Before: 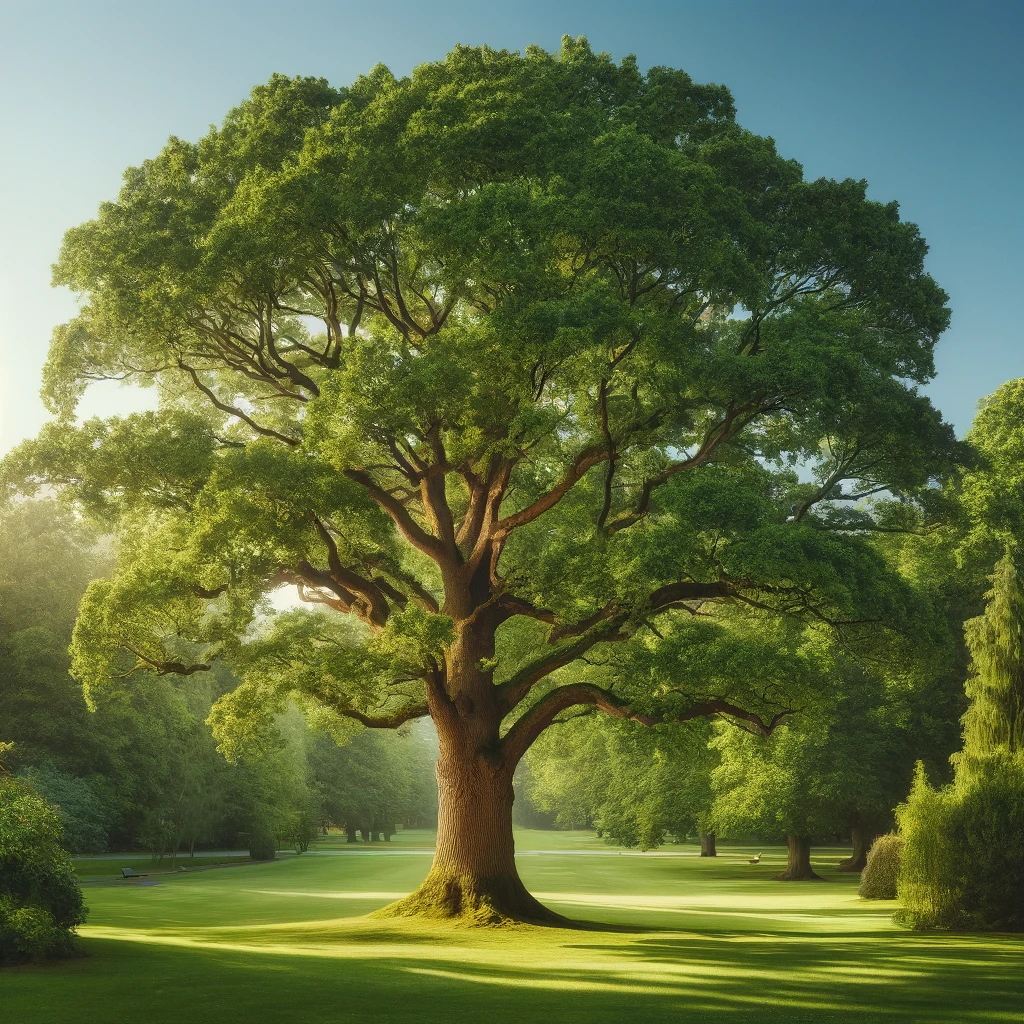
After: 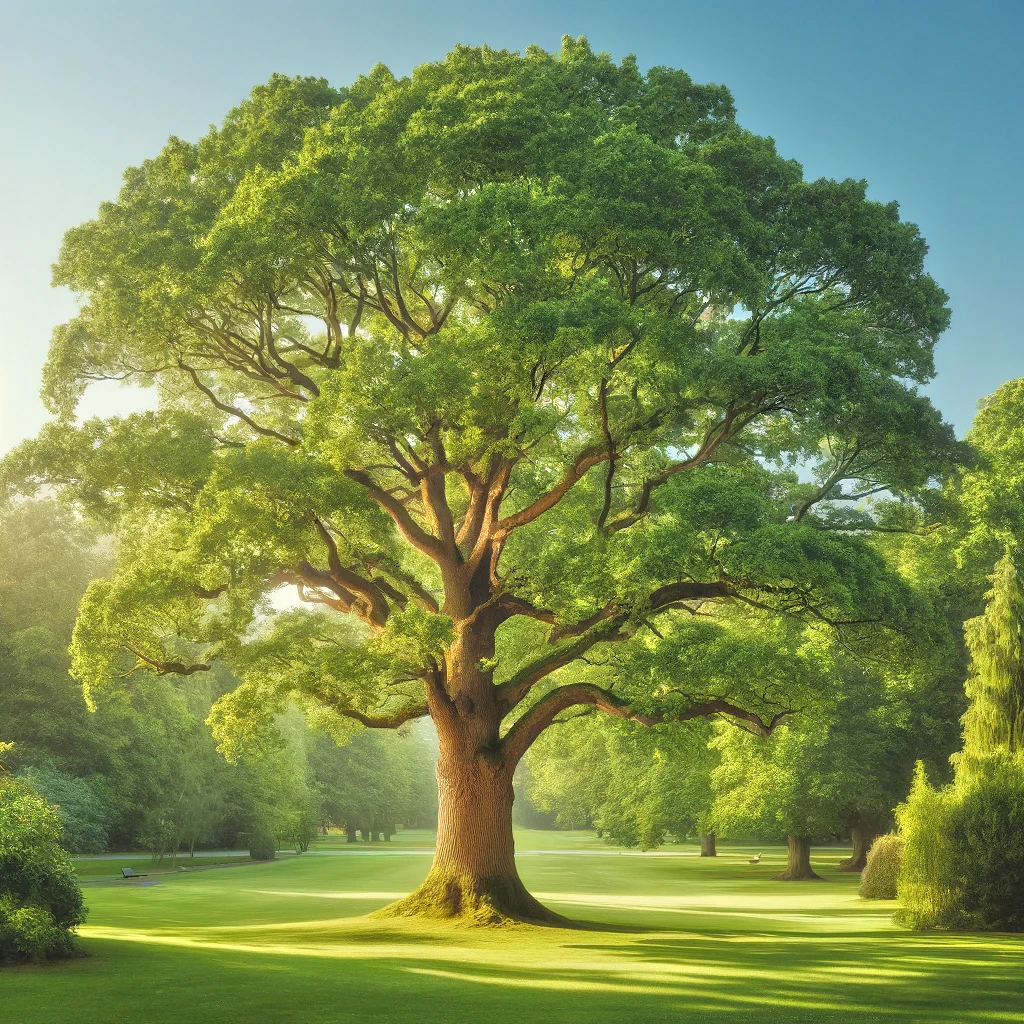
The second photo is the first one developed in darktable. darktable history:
exposure: exposure 0 EV, compensate highlight preservation false
tone equalizer: -7 EV 0.15 EV, -6 EV 0.6 EV, -5 EV 1.15 EV, -4 EV 1.33 EV, -3 EV 1.15 EV, -2 EV 0.6 EV, -1 EV 0.15 EV, mask exposure compensation -0.5 EV
